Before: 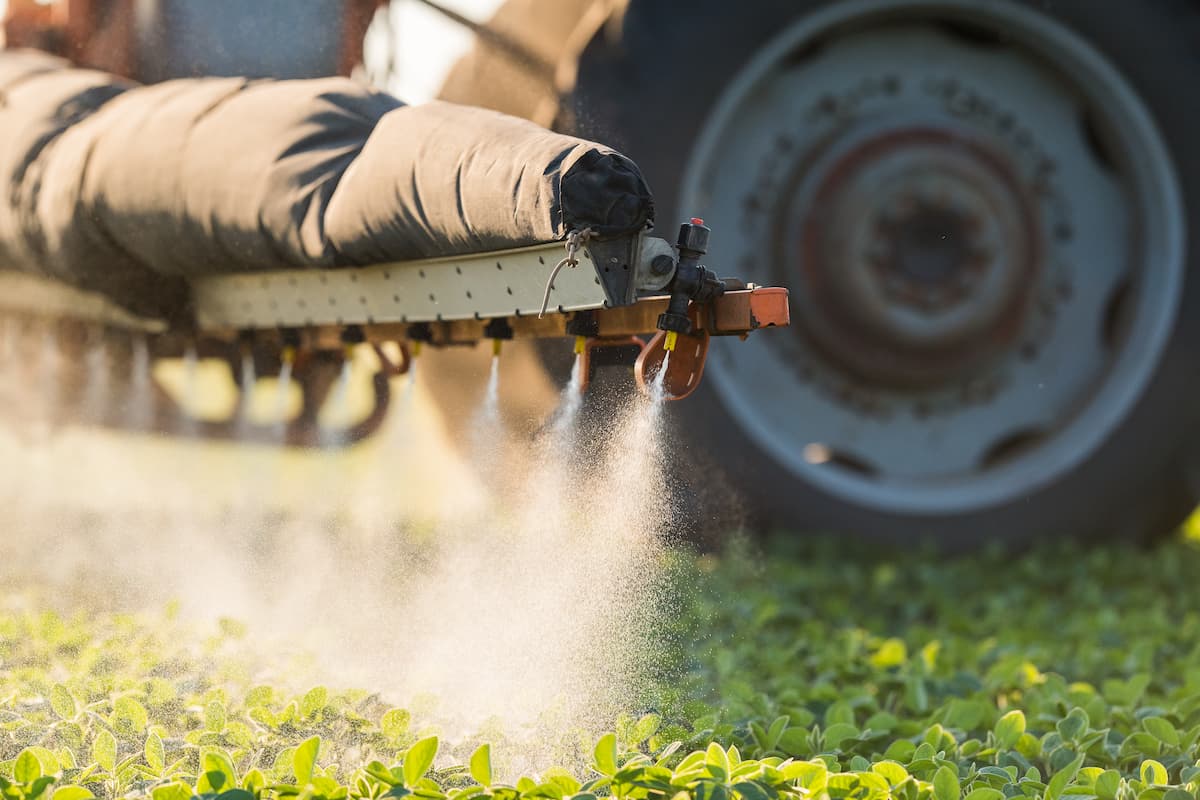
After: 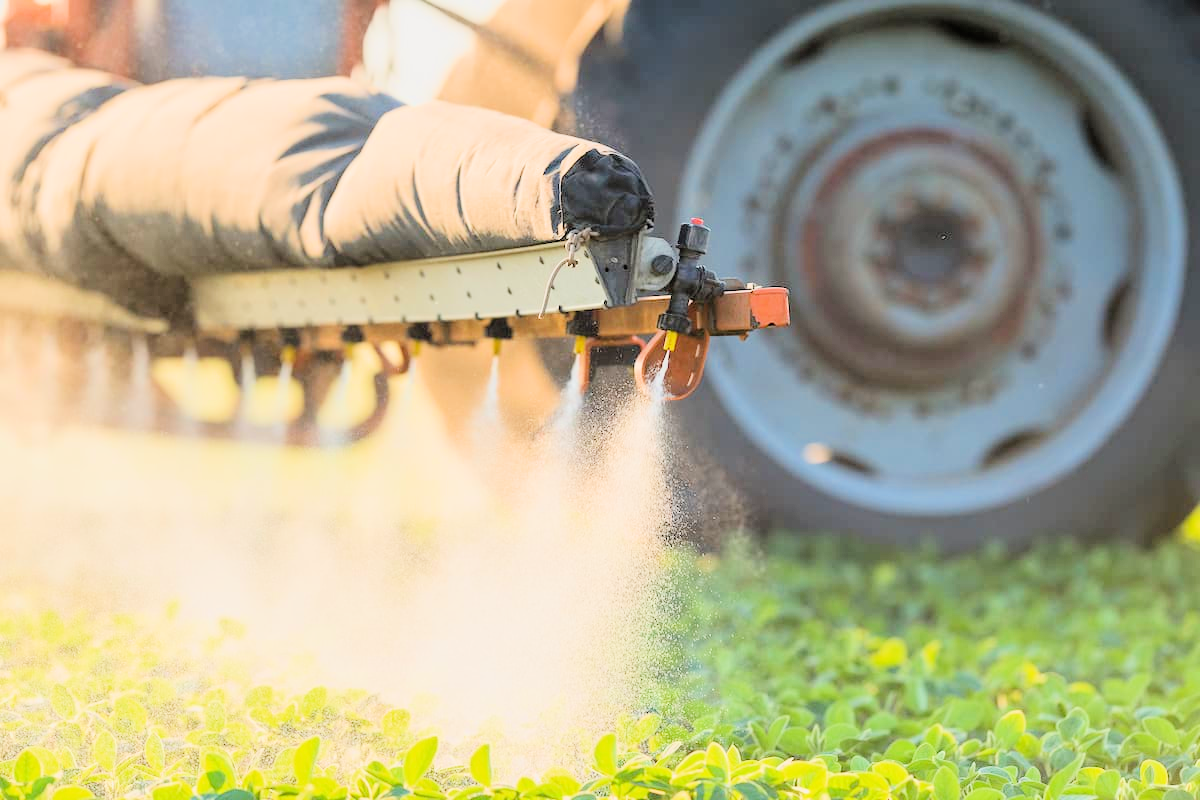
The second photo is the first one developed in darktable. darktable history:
exposure: exposure 2.04 EV, compensate highlight preservation false
filmic rgb: black relative exposure -6.15 EV, white relative exposure 6.96 EV, hardness 2.23, color science v6 (2022)
